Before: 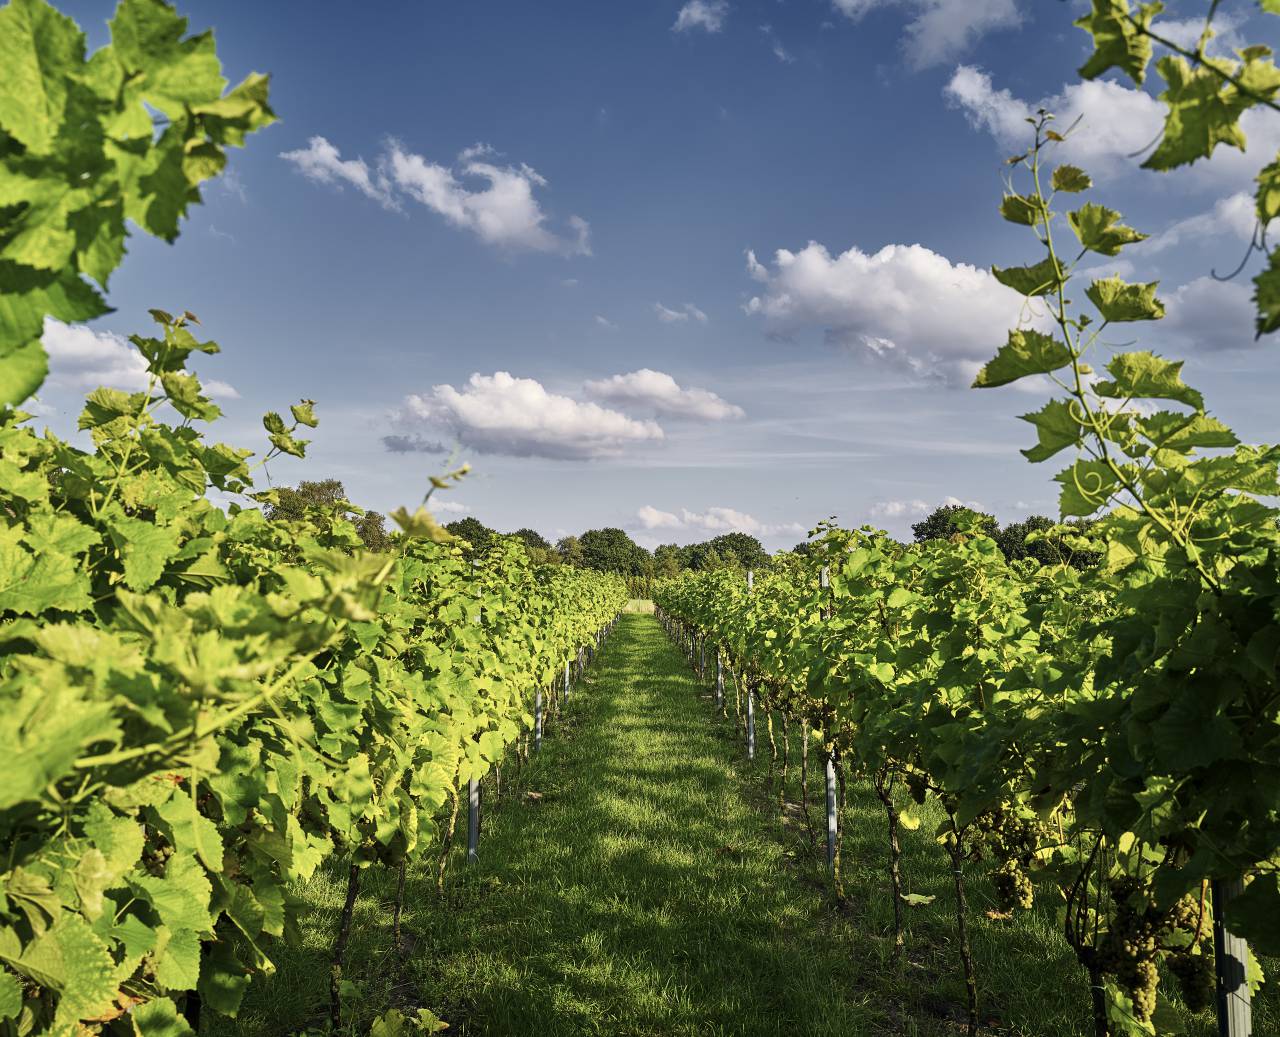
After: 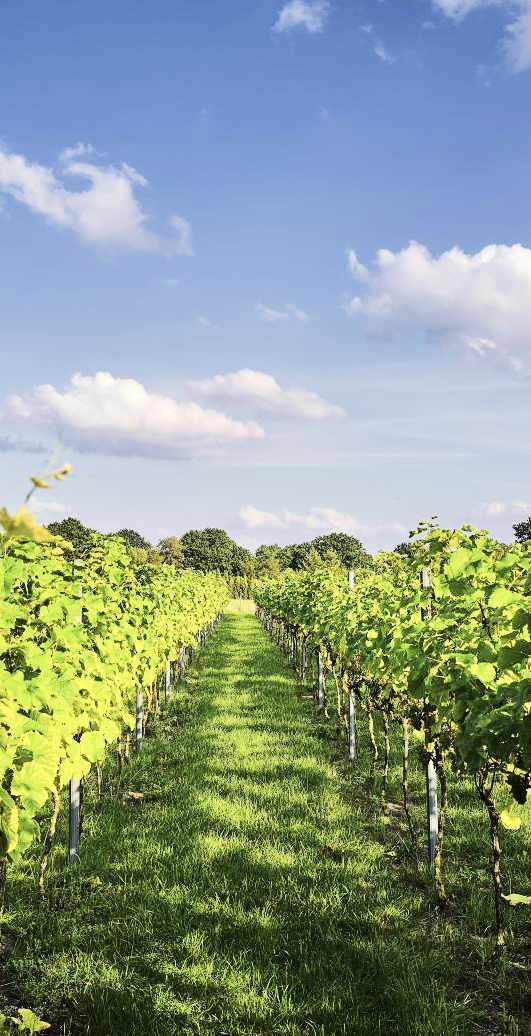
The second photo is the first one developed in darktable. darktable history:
crop: left 31.243%, right 27.198%
tone equalizer: -7 EV 0.144 EV, -6 EV 0.584 EV, -5 EV 1.15 EV, -4 EV 1.3 EV, -3 EV 1.16 EV, -2 EV 0.6 EV, -1 EV 0.157 EV, edges refinement/feathering 500, mask exposure compensation -1.57 EV, preserve details no
